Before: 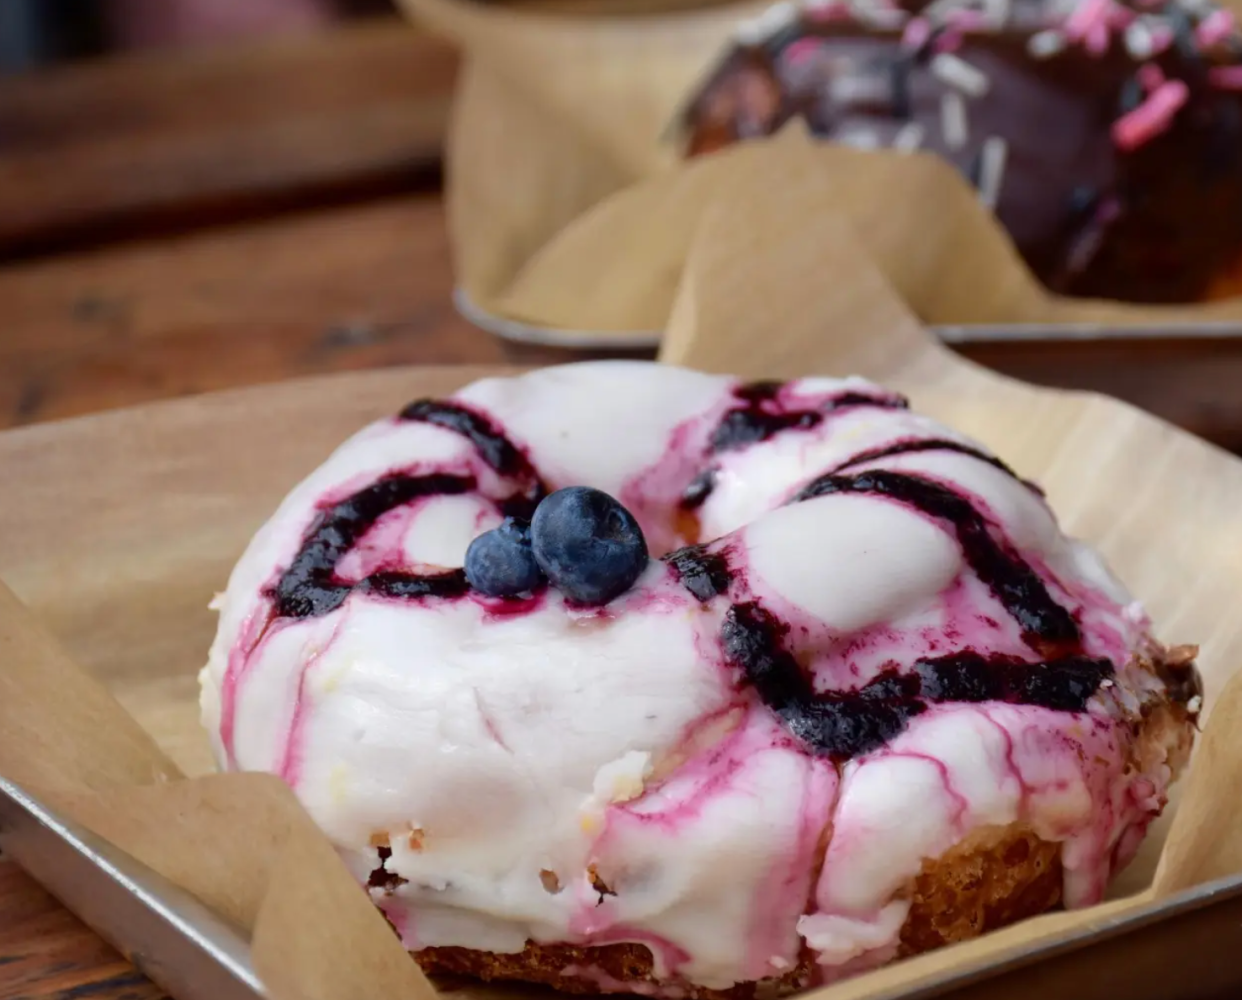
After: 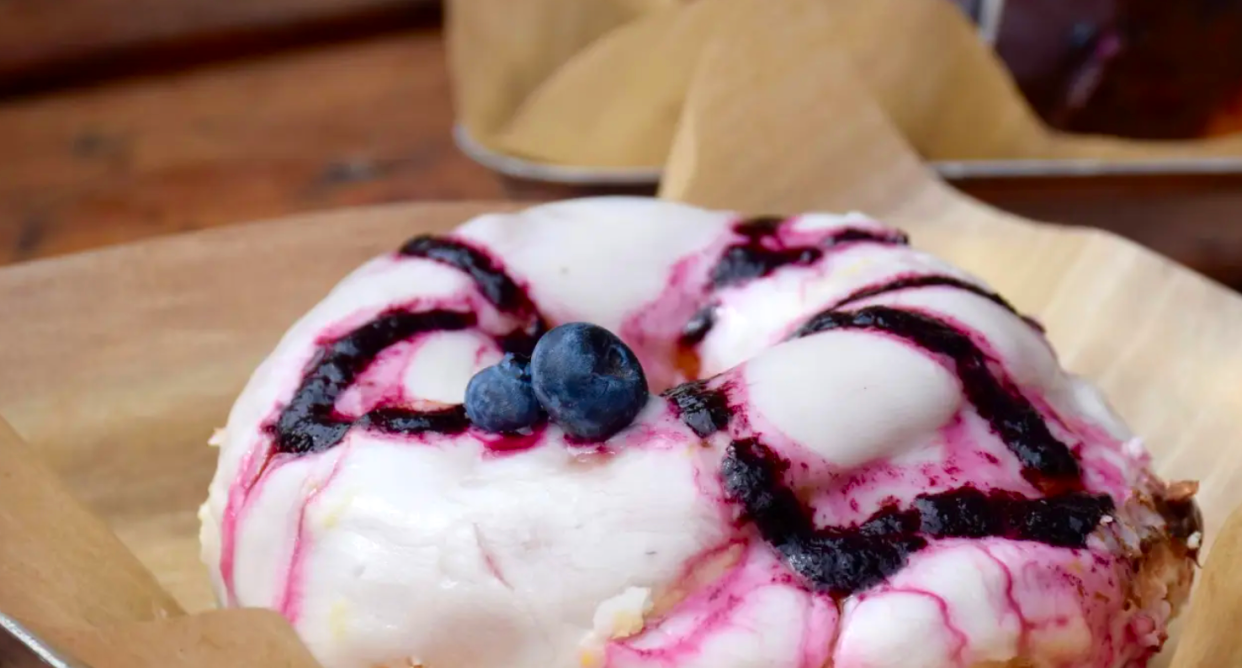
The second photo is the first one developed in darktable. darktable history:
contrast brightness saturation: contrast 0.037, saturation 0.163
levels: mode automatic, white 99.95%
crop: top 16.491%, bottom 16.683%
